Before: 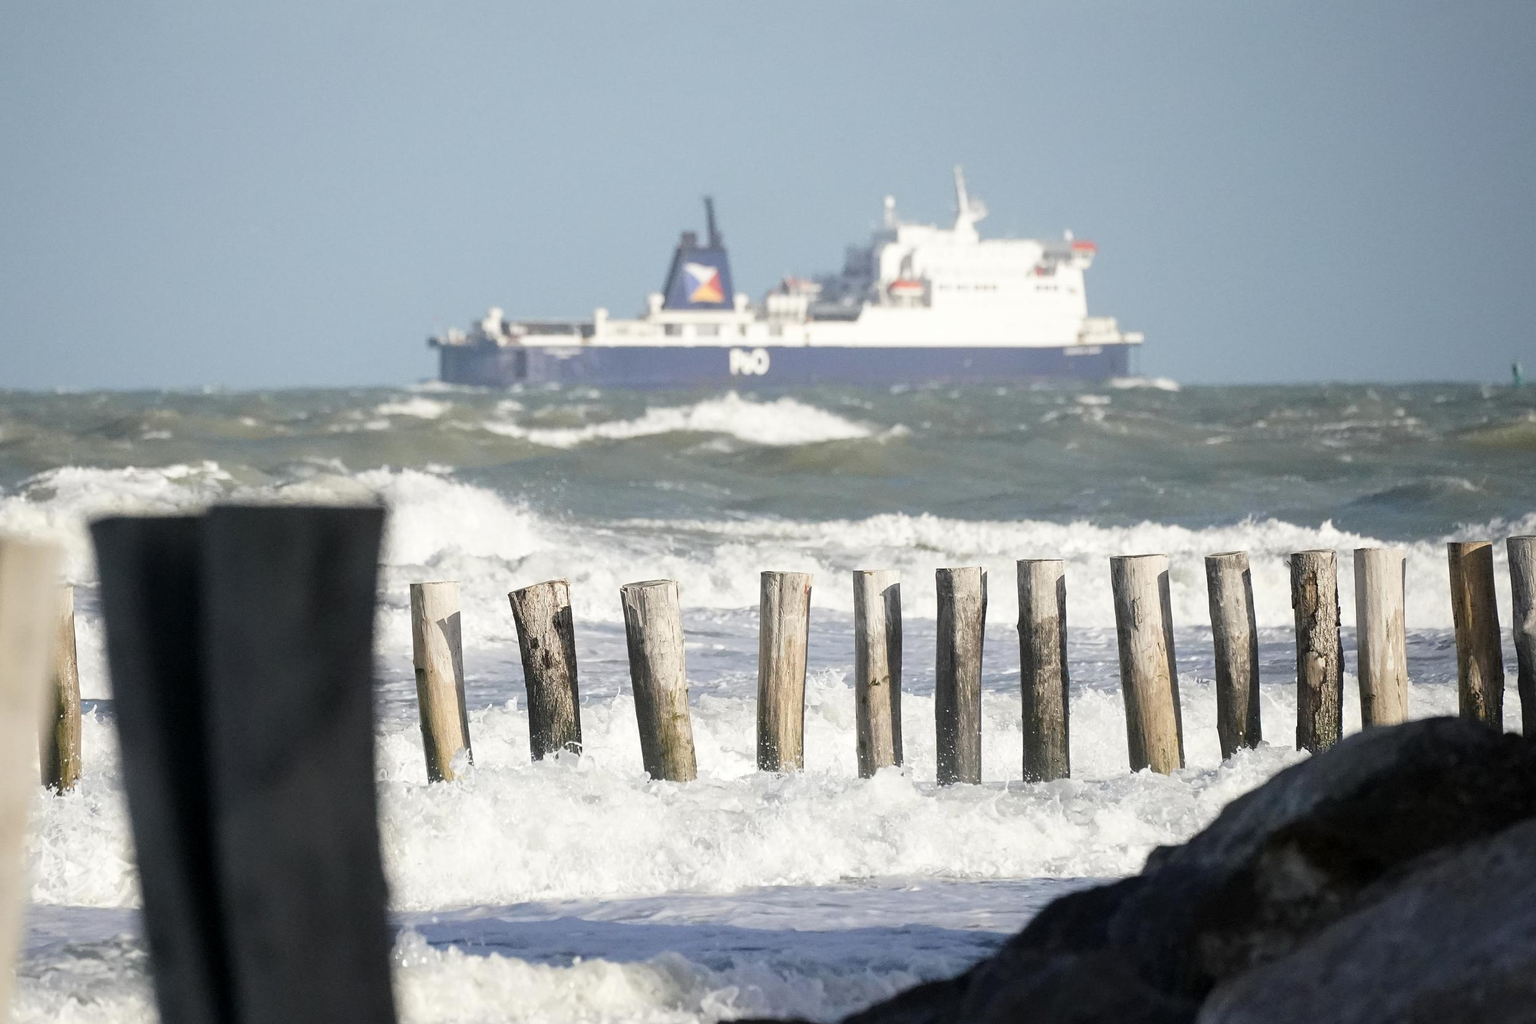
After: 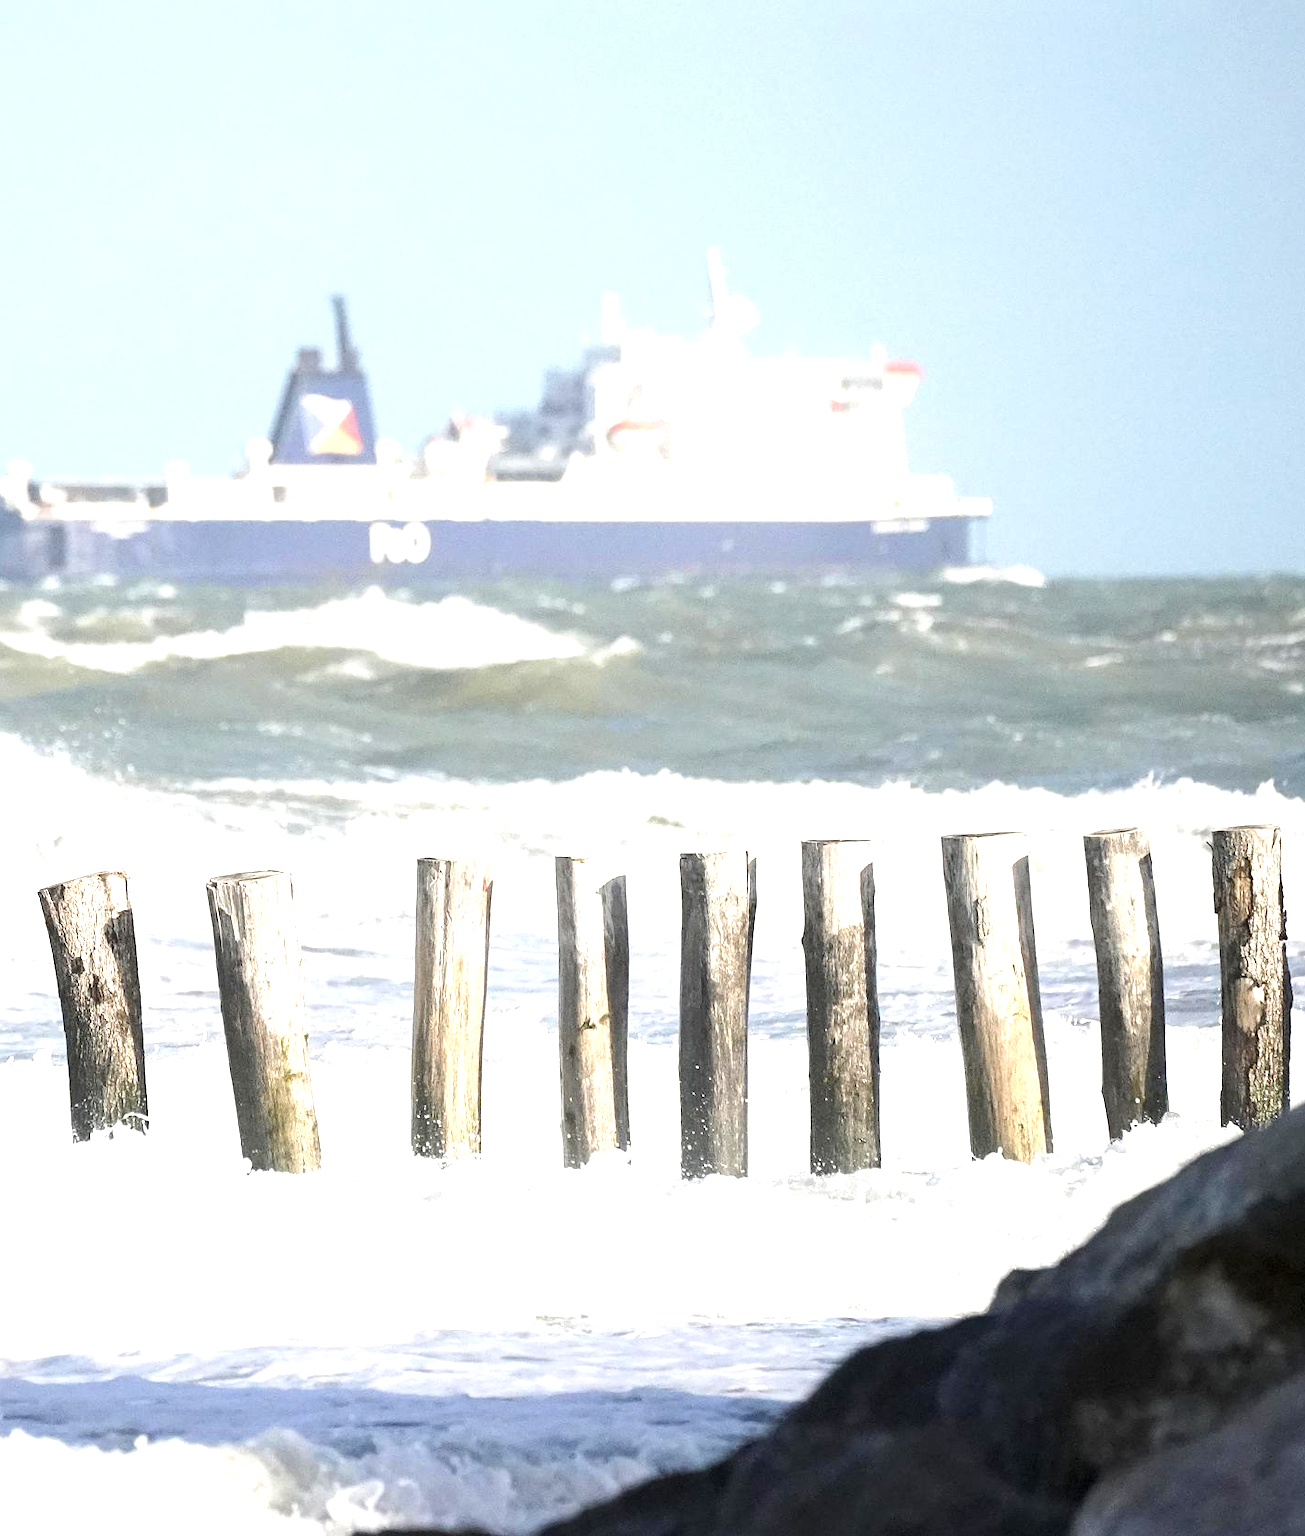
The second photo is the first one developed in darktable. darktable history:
crop: left 31.458%, top 0%, right 11.876%
exposure: black level correction 0, exposure 1.1 EV, compensate exposure bias true, compensate highlight preservation false
